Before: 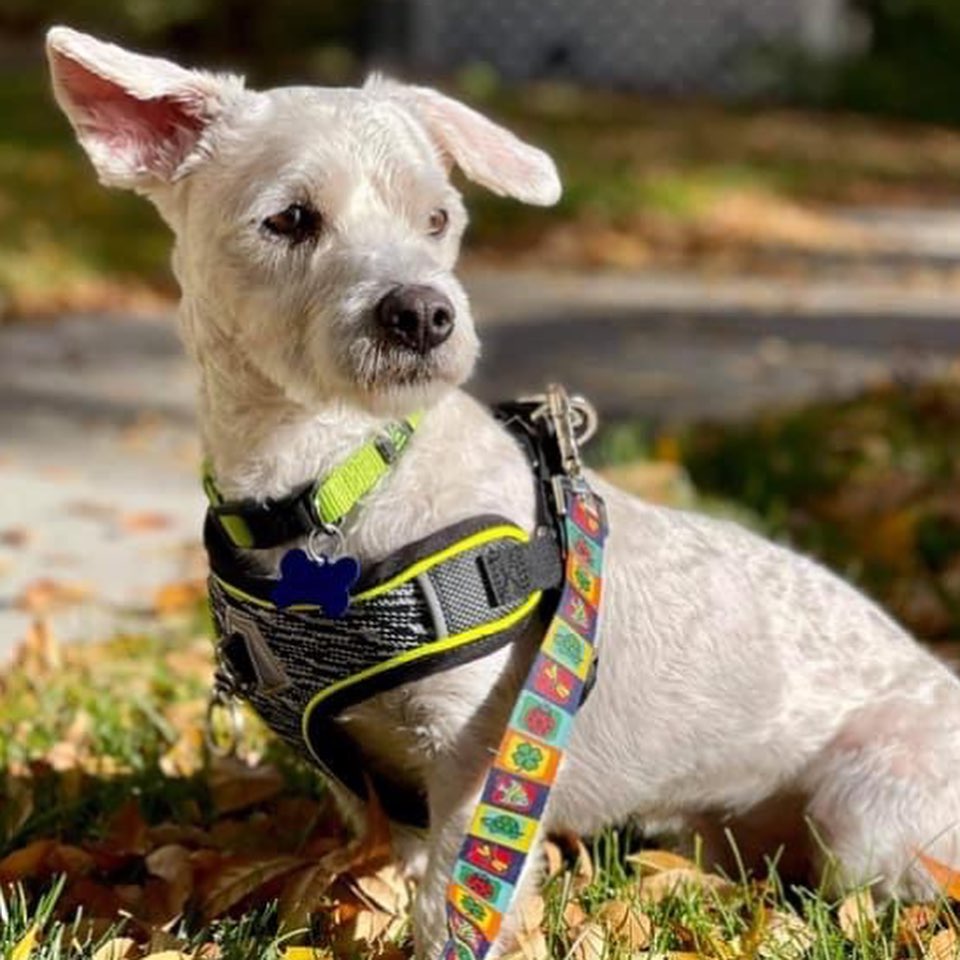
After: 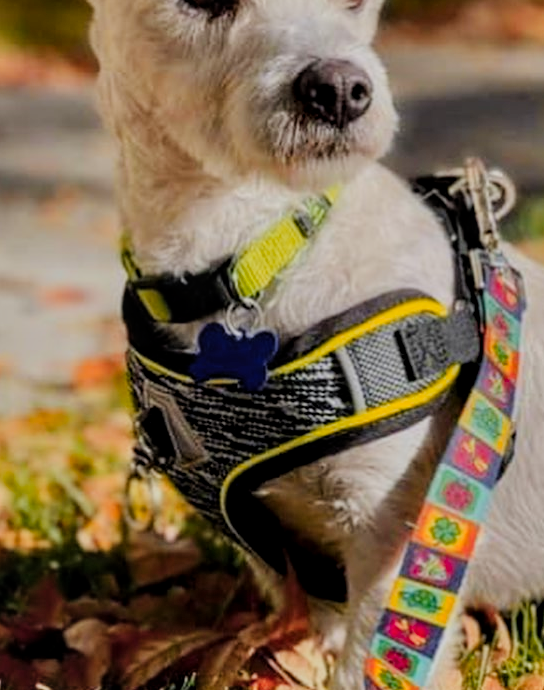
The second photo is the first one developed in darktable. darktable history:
crop: left 8.613%, top 23.582%, right 34.706%, bottom 4.442%
local contrast: on, module defaults
shadows and highlights: shadows 24.34, highlights -79.12, soften with gaussian
exposure: black level correction -0.004, exposure 0.052 EV, compensate highlight preservation false
filmic rgb: middle gray luminance 29.73%, black relative exposure -8.94 EV, white relative exposure 6.99 EV, target black luminance 0%, hardness 2.97, latitude 1.83%, contrast 0.96, highlights saturation mix 3.62%, shadows ↔ highlights balance 12.05%
color zones: curves: ch1 [(0.24, 0.629) (0.75, 0.5)]; ch2 [(0.255, 0.454) (0.745, 0.491)], mix 28.06%
